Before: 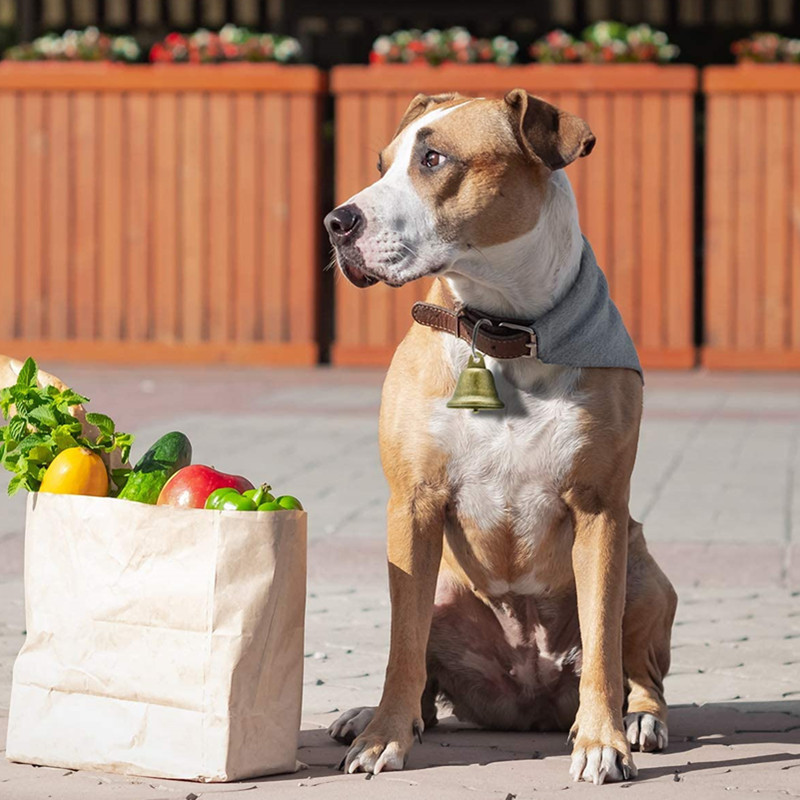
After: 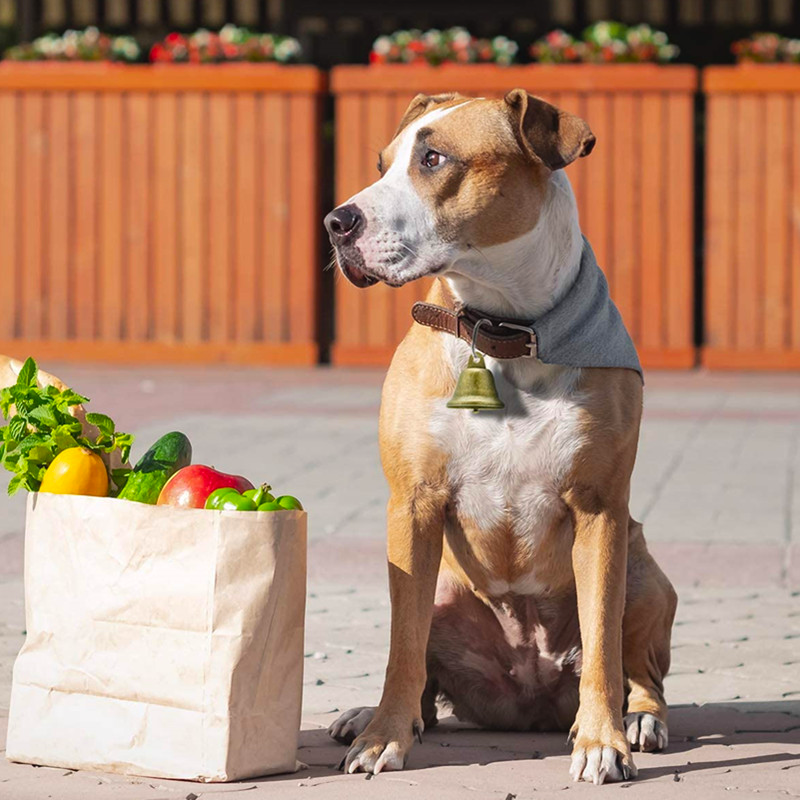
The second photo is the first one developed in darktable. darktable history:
color balance rgb: highlights gain › chroma 0.149%, highlights gain › hue 330.88°, global offset › luminance 0.254%, global offset › hue 169.55°, perceptual saturation grading › global saturation 9.846%, global vibrance 19.506%
